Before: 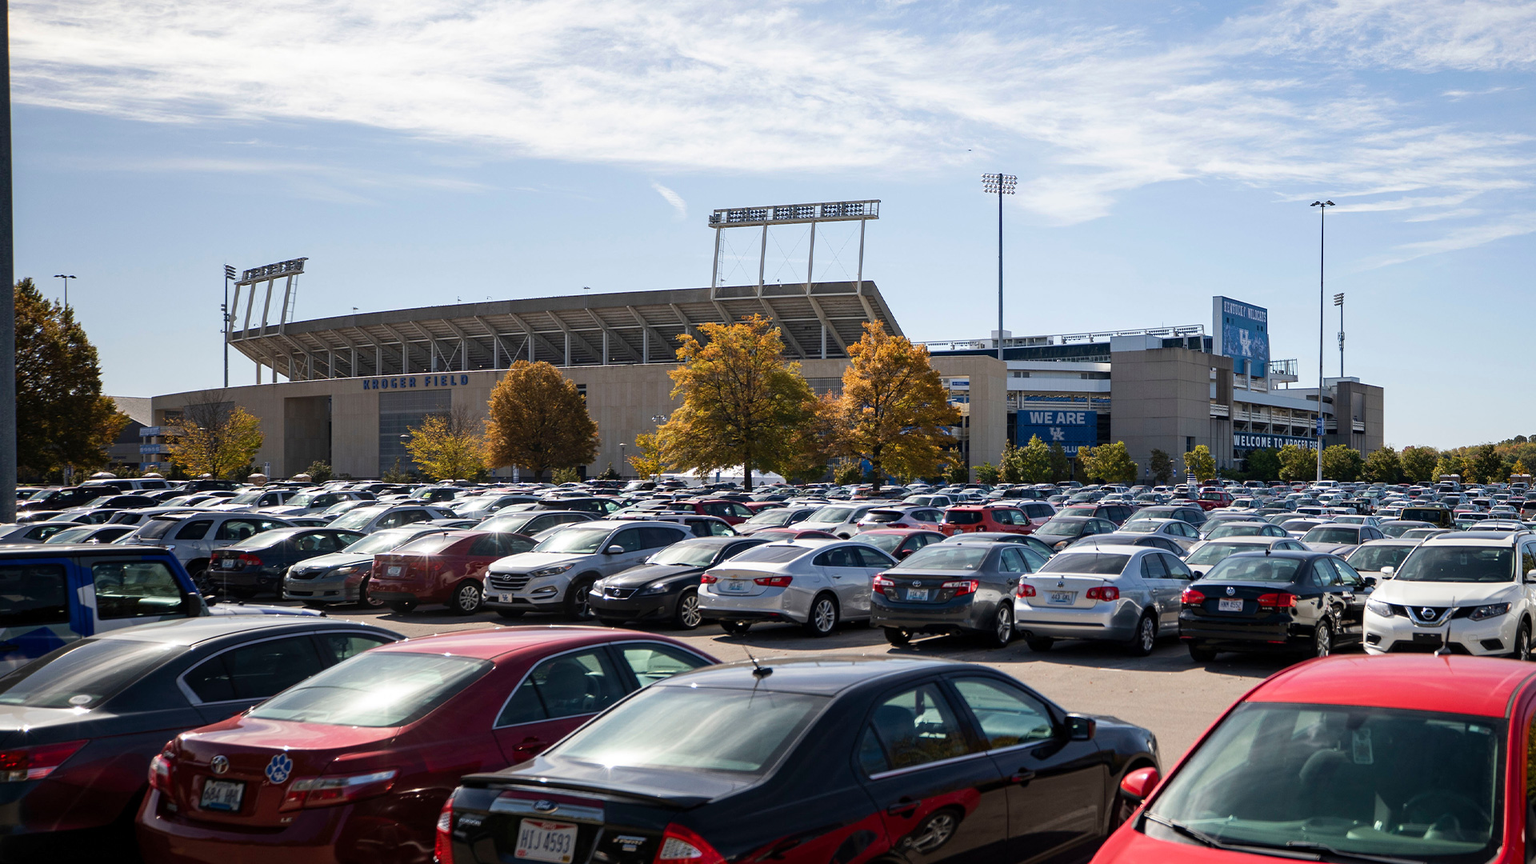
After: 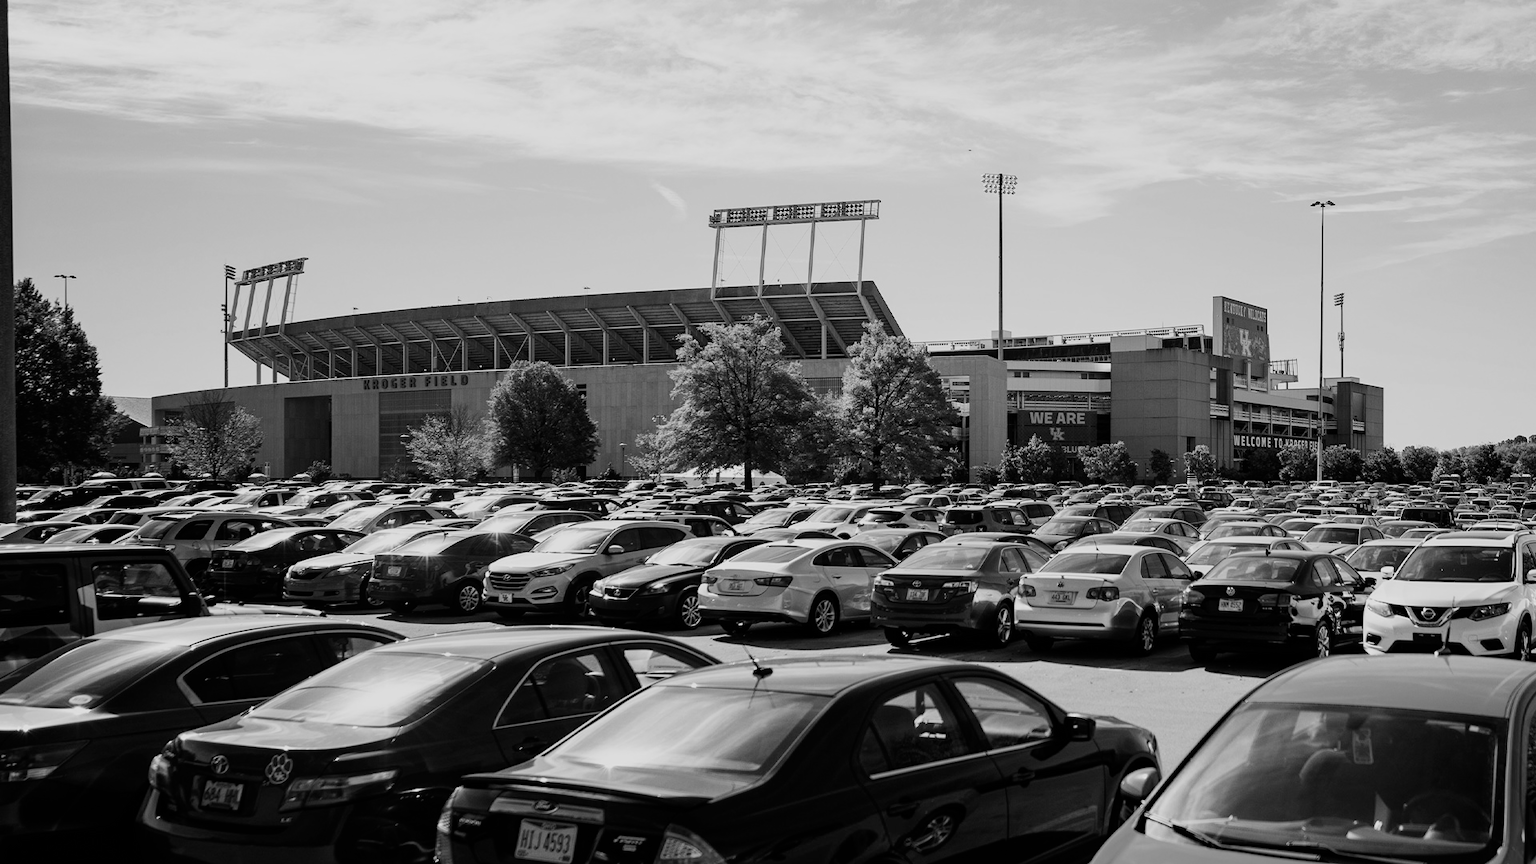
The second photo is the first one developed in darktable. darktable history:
white balance: red 1.004, blue 1.096
monochrome: on, module defaults
filmic rgb: black relative exposure -7.5 EV, white relative exposure 5 EV, hardness 3.31, contrast 1.3, contrast in shadows safe
